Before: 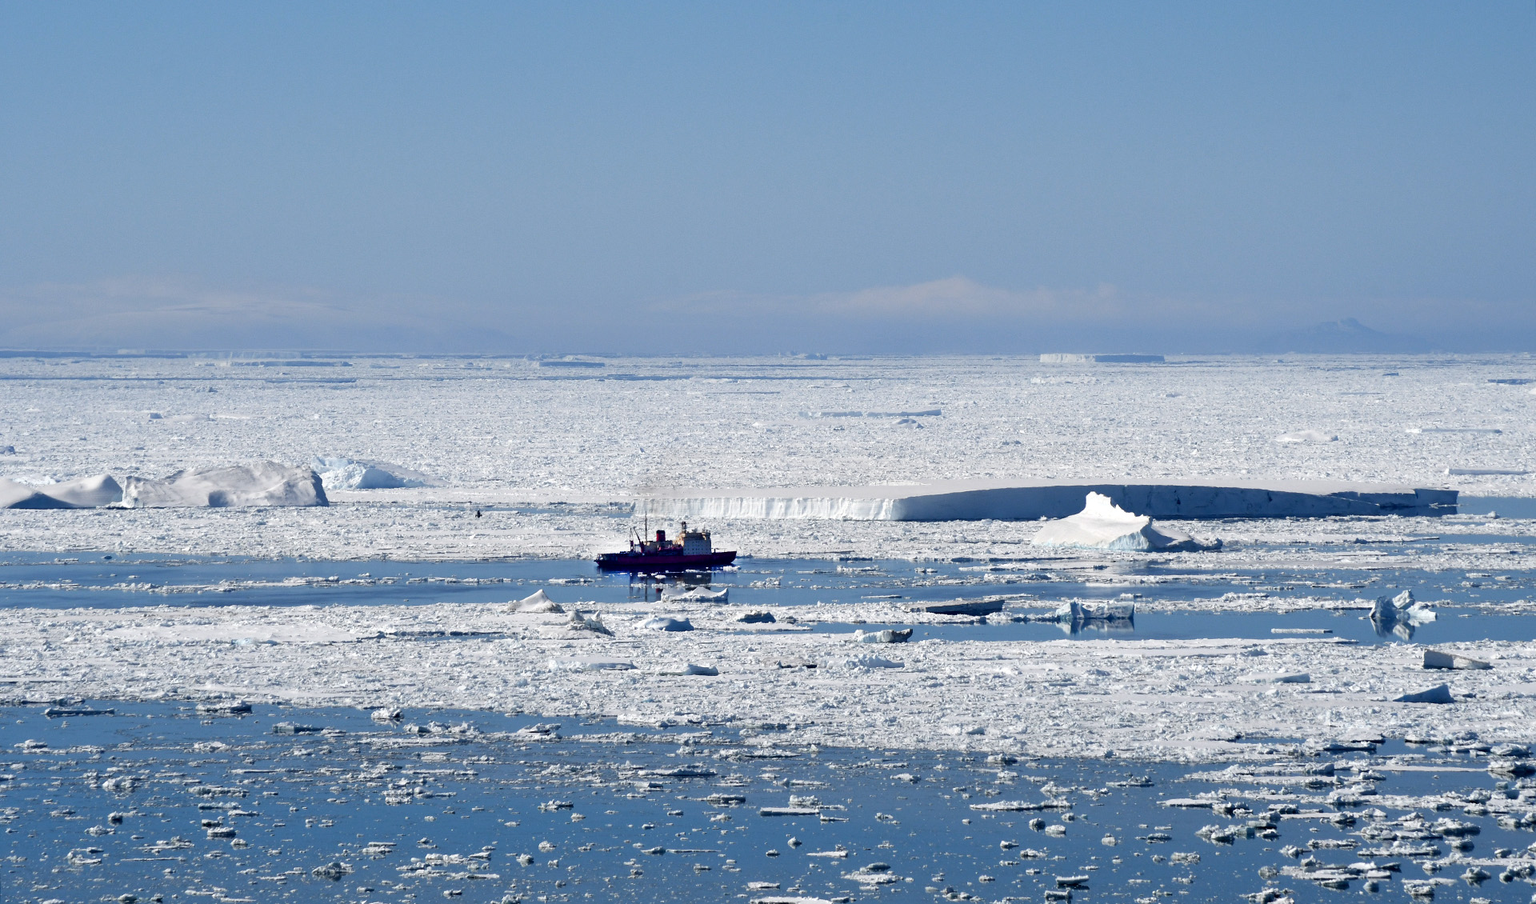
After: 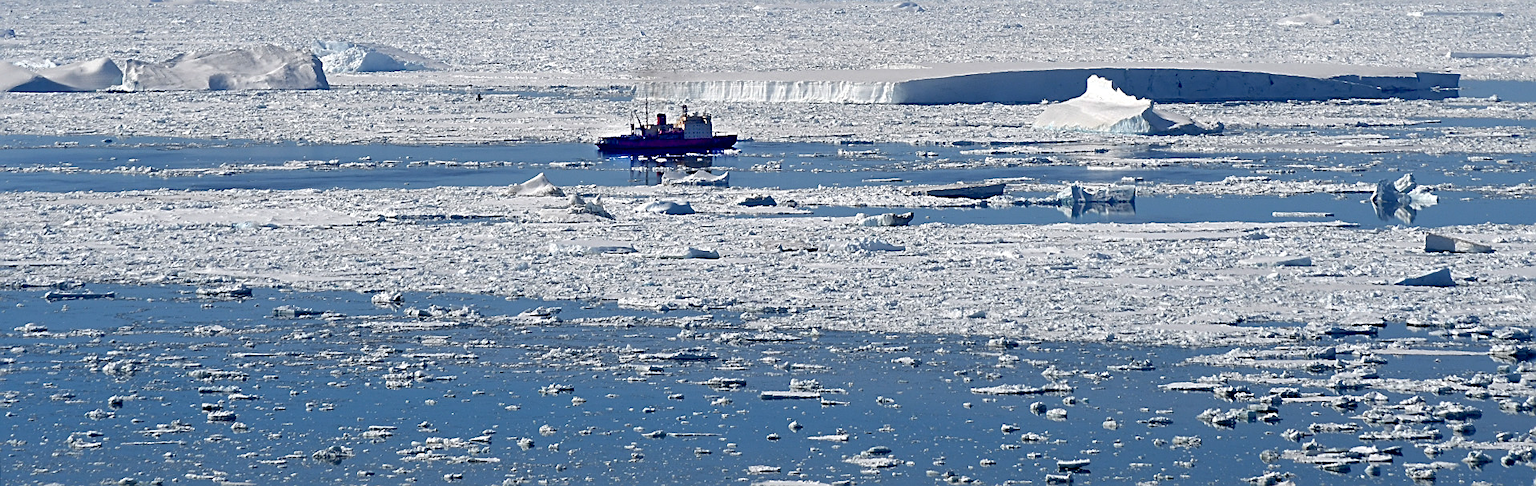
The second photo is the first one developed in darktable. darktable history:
sharpen: amount 0.735
crop and rotate: top 46.121%, right 0.057%
shadows and highlights: on, module defaults
